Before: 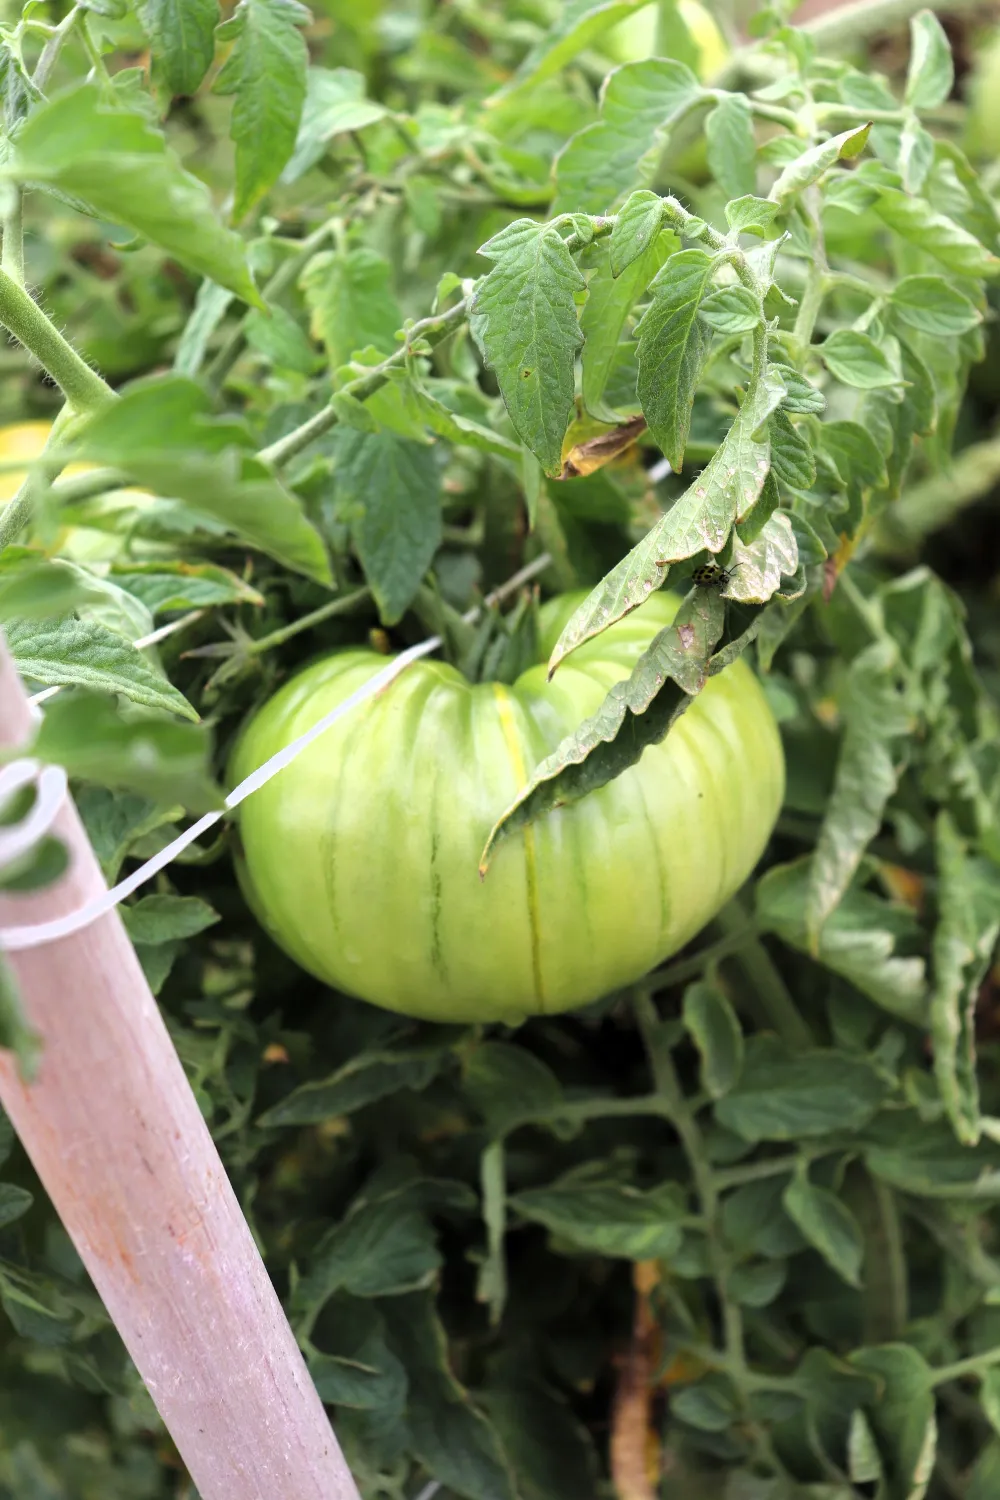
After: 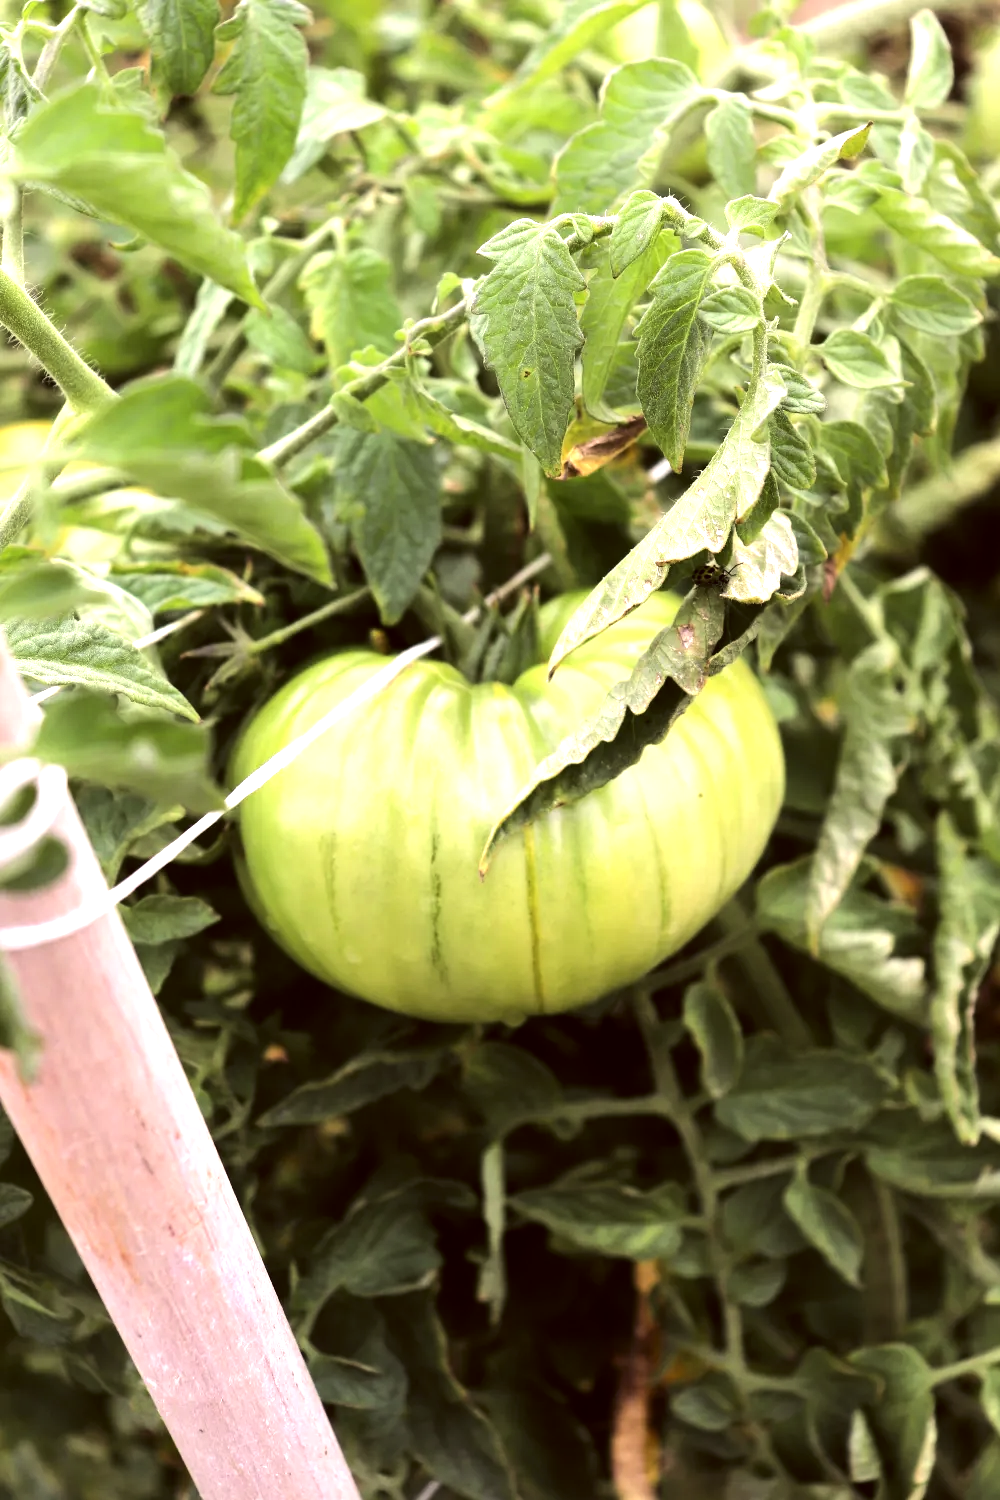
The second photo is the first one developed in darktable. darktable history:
tone equalizer: -8 EV -0.75 EV, -7 EV -0.7 EV, -6 EV -0.6 EV, -5 EV -0.4 EV, -3 EV 0.4 EV, -2 EV 0.6 EV, -1 EV 0.7 EV, +0 EV 0.75 EV, edges refinement/feathering 500, mask exposure compensation -1.57 EV, preserve details no
color correction: highlights a* 6.27, highlights b* 8.19, shadows a* 5.94, shadows b* 7.23, saturation 0.9
